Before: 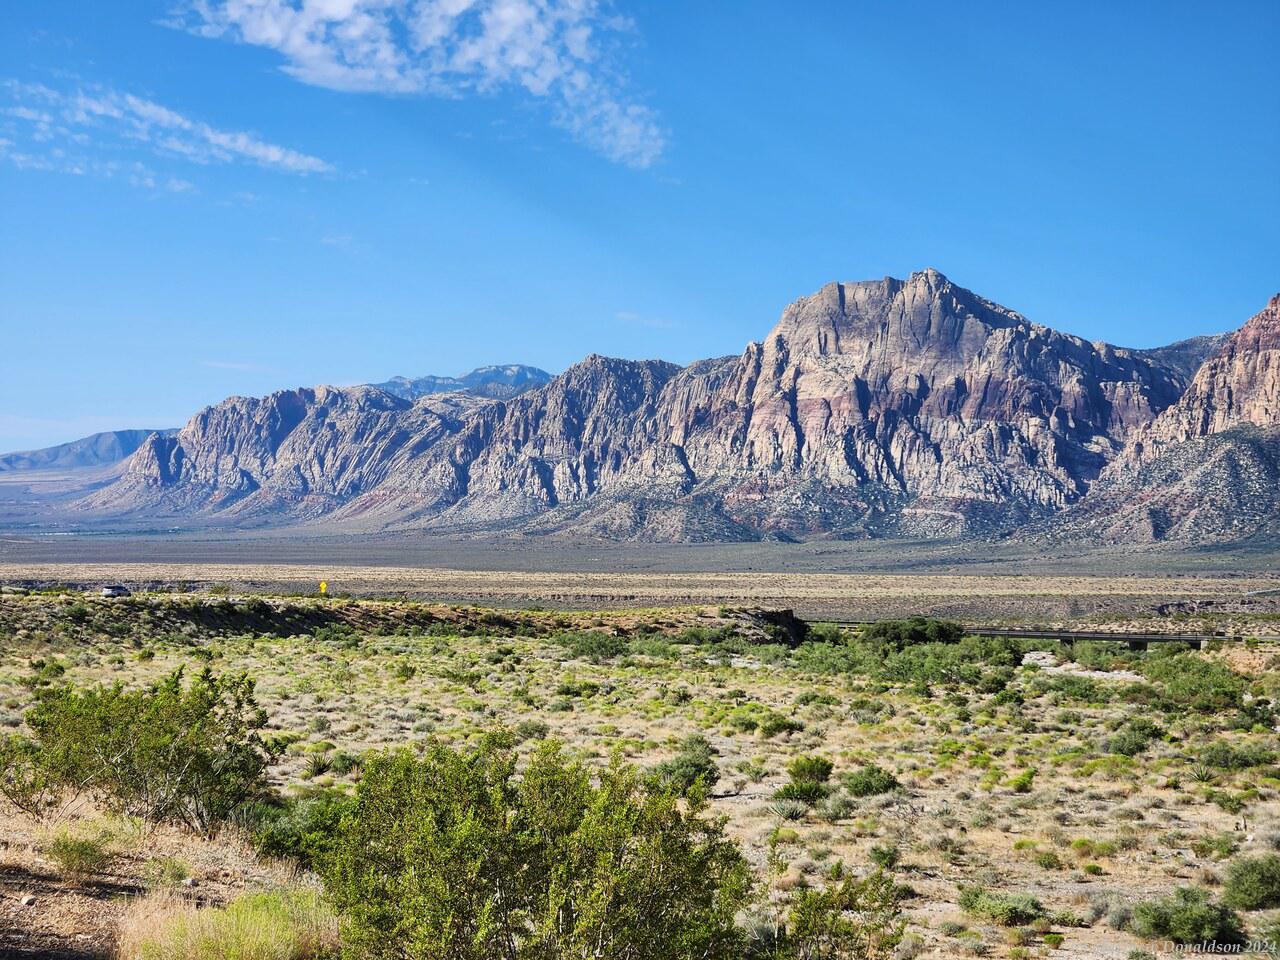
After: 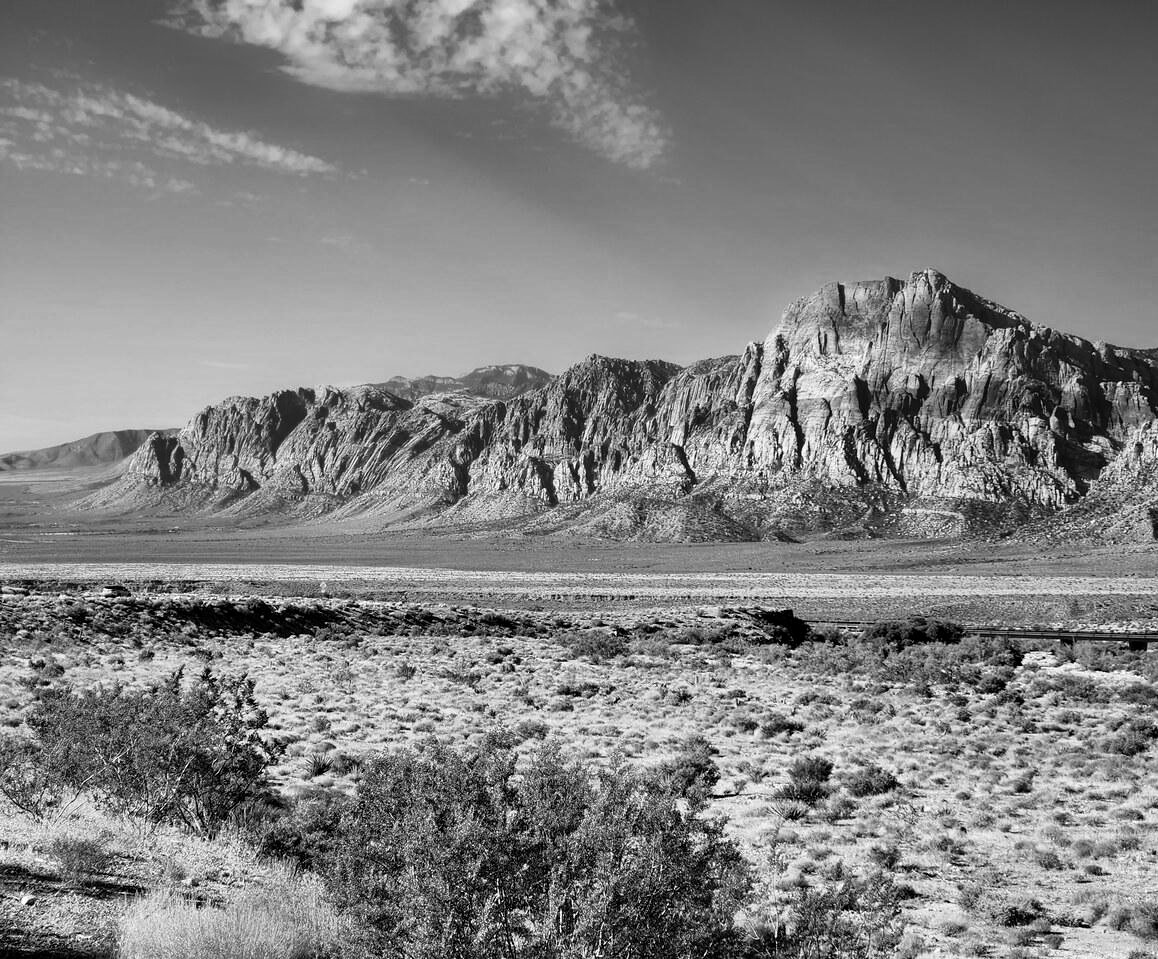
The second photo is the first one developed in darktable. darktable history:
contrast brightness saturation: contrast 0.05, brightness 0.06, saturation 0.01
color balance rgb: shadows lift › luminance -41.13%, shadows lift › chroma 14.13%, shadows lift › hue 260°, power › luminance -3.76%, power › chroma 0.56%, power › hue 40.37°, highlights gain › luminance 16.81%, highlights gain › chroma 2.94%, highlights gain › hue 260°, global offset › luminance -0.29%, global offset › chroma 0.31%, global offset › hue 260°, perceptual saturation grading › global saturation 20%, perceptual saturation grading › highlights -13.92%, perceptual saturation grading › shadows 50%
crop: right 9.509%, bottom 0.031%
monochrome: a 0, b 0, size 0.5, highlights 0.57
